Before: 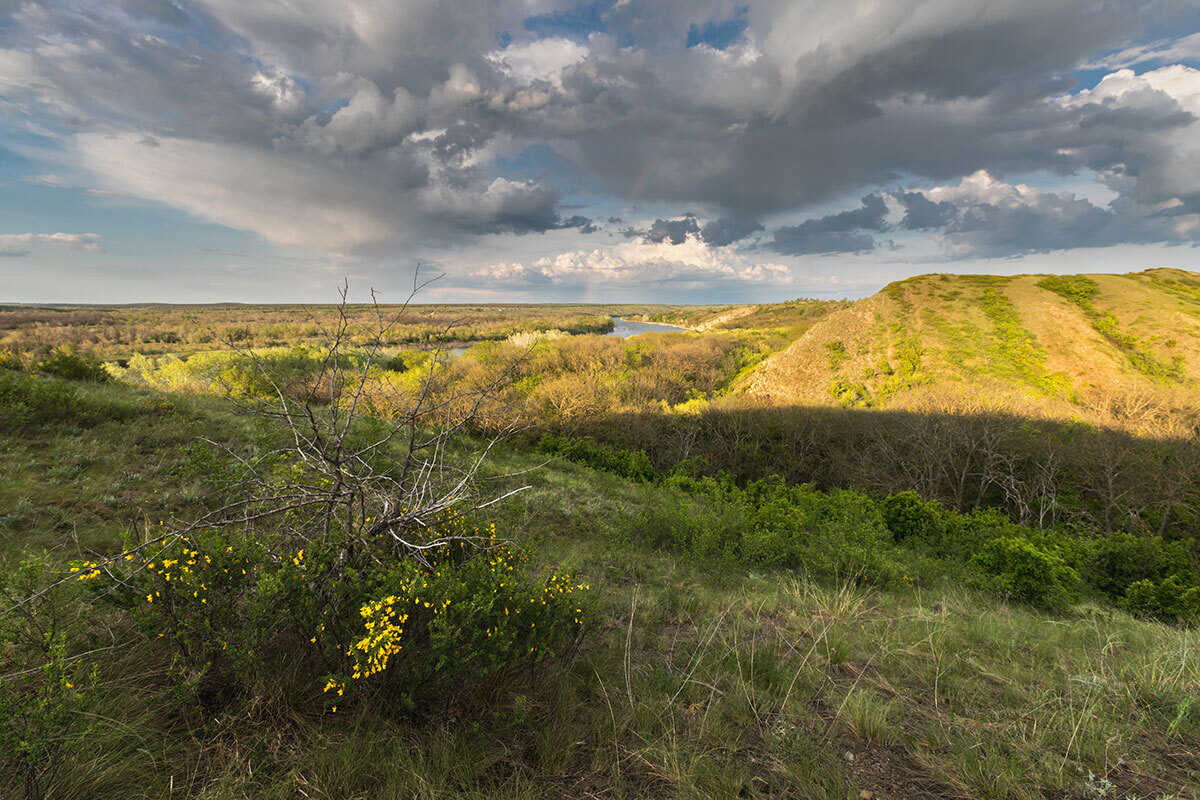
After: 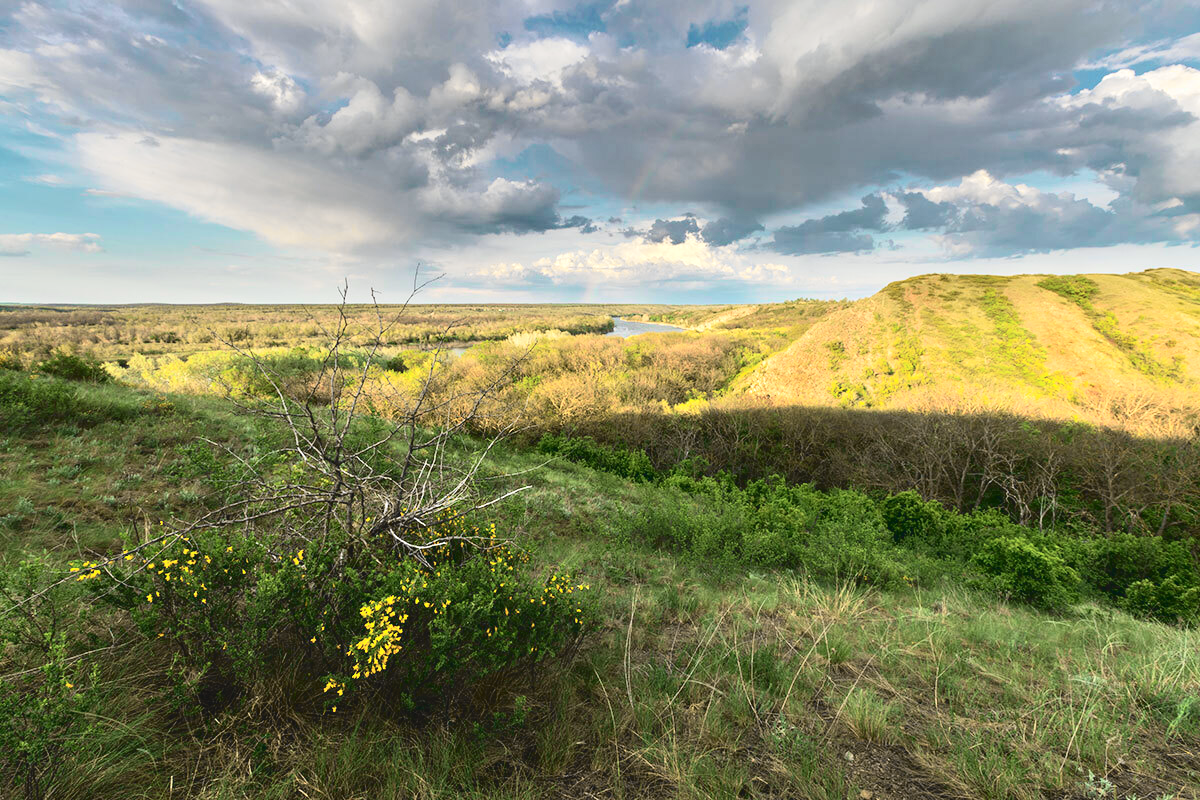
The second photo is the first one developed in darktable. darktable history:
exposure: black level correction 0, exposure 0.499 EV, compensate highlight preservation false
tone curve: curves: ch0 [(0, 0.056) (0.049, 0.073) (0.155, 0.127) (0.33, 0.331) (0.432, 0.46) (0.601, 0.655) (0.843, 0.876) (1, 0.965)]; ch1 [(0, 0) (0.339, 0.334) (0.445, 0.419) (0.476, 0.454) (0.497, 0.494) (0.53, 0.511) (0.557, 0.549) (0.613, 0.614) (0.728, 0.729) (1, 1)]; ch2 [(0, 0) (0.327, 0.318) (0.417, 0.426) (0.46, 0.453) (0.502, 0.5) (0.526, 0.52) (0.54, 0.543) (0.606, 0.61) (0.74, 0.716) (1, 1)], color space Lab, independent channels, preserve colors none
